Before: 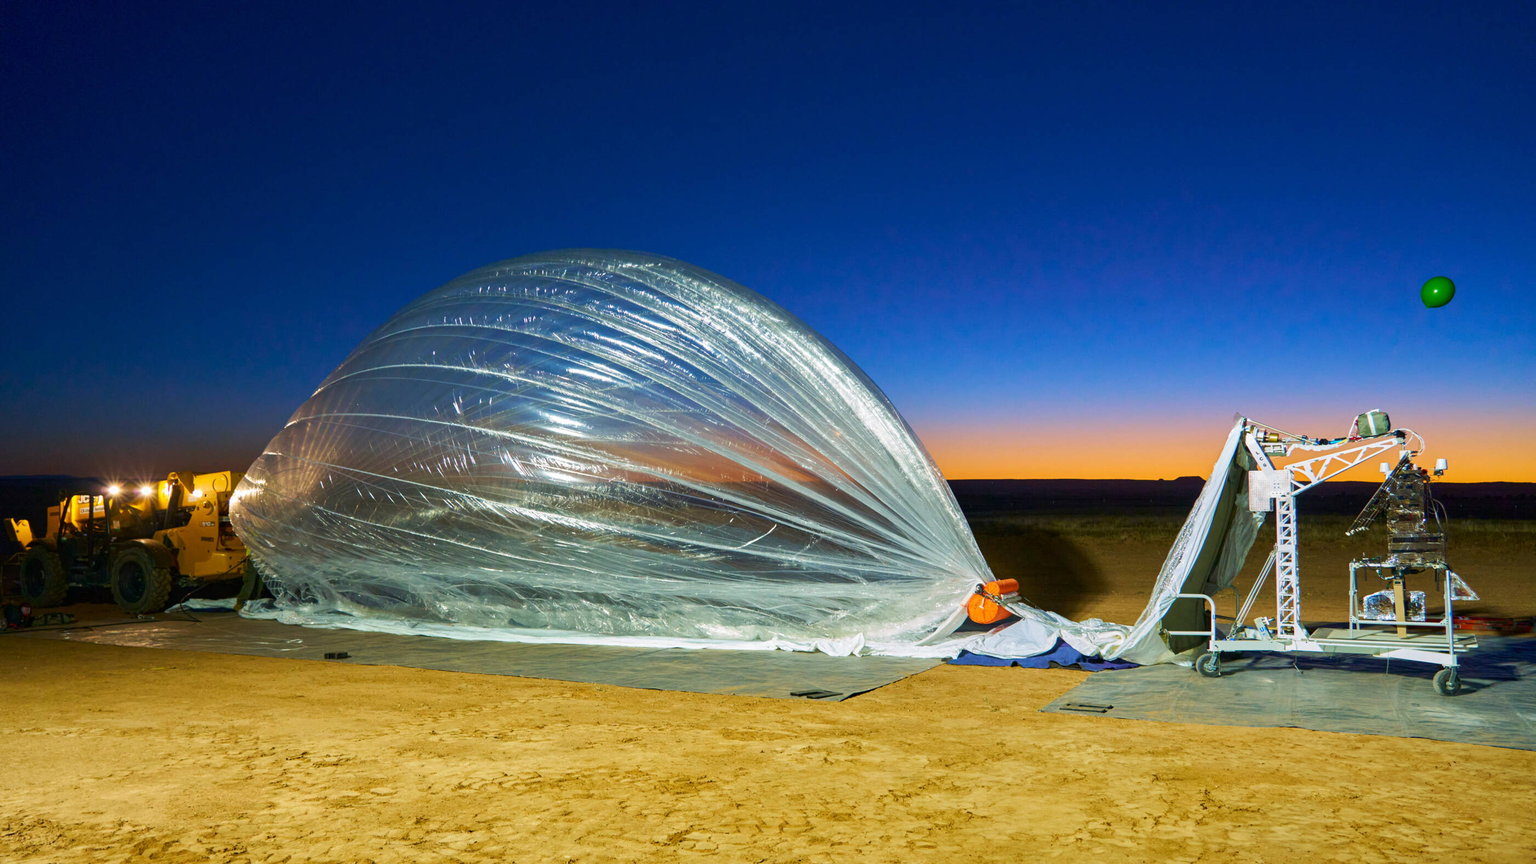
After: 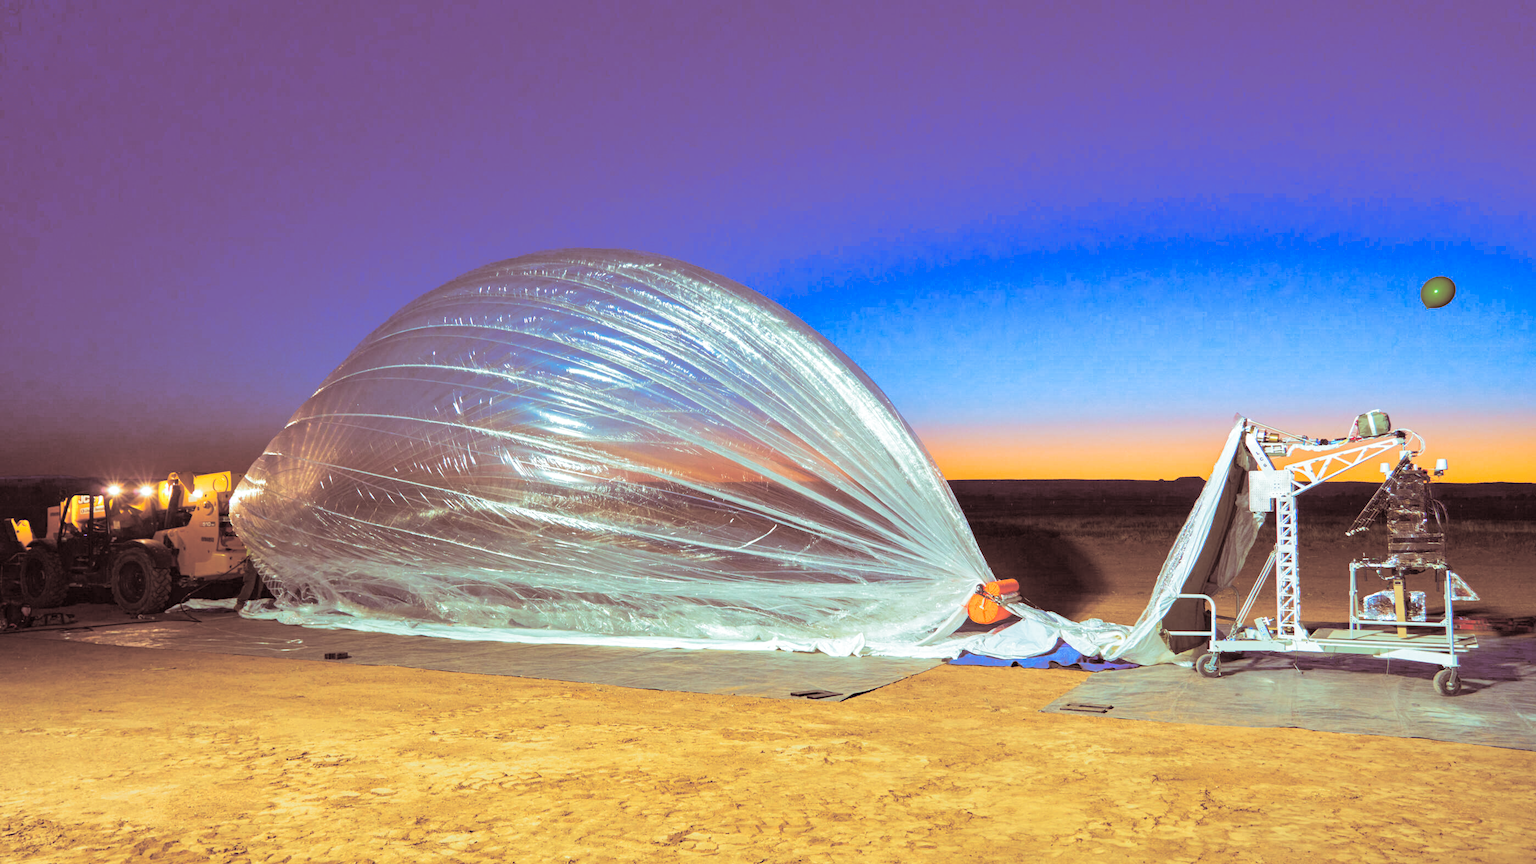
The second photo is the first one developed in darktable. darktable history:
levels: levels [0, 0.397, 0.955]
split-toning: shadows › saturation 0.3, highlights › hue 180°, highlights › saturation 0.3, compress 0%
